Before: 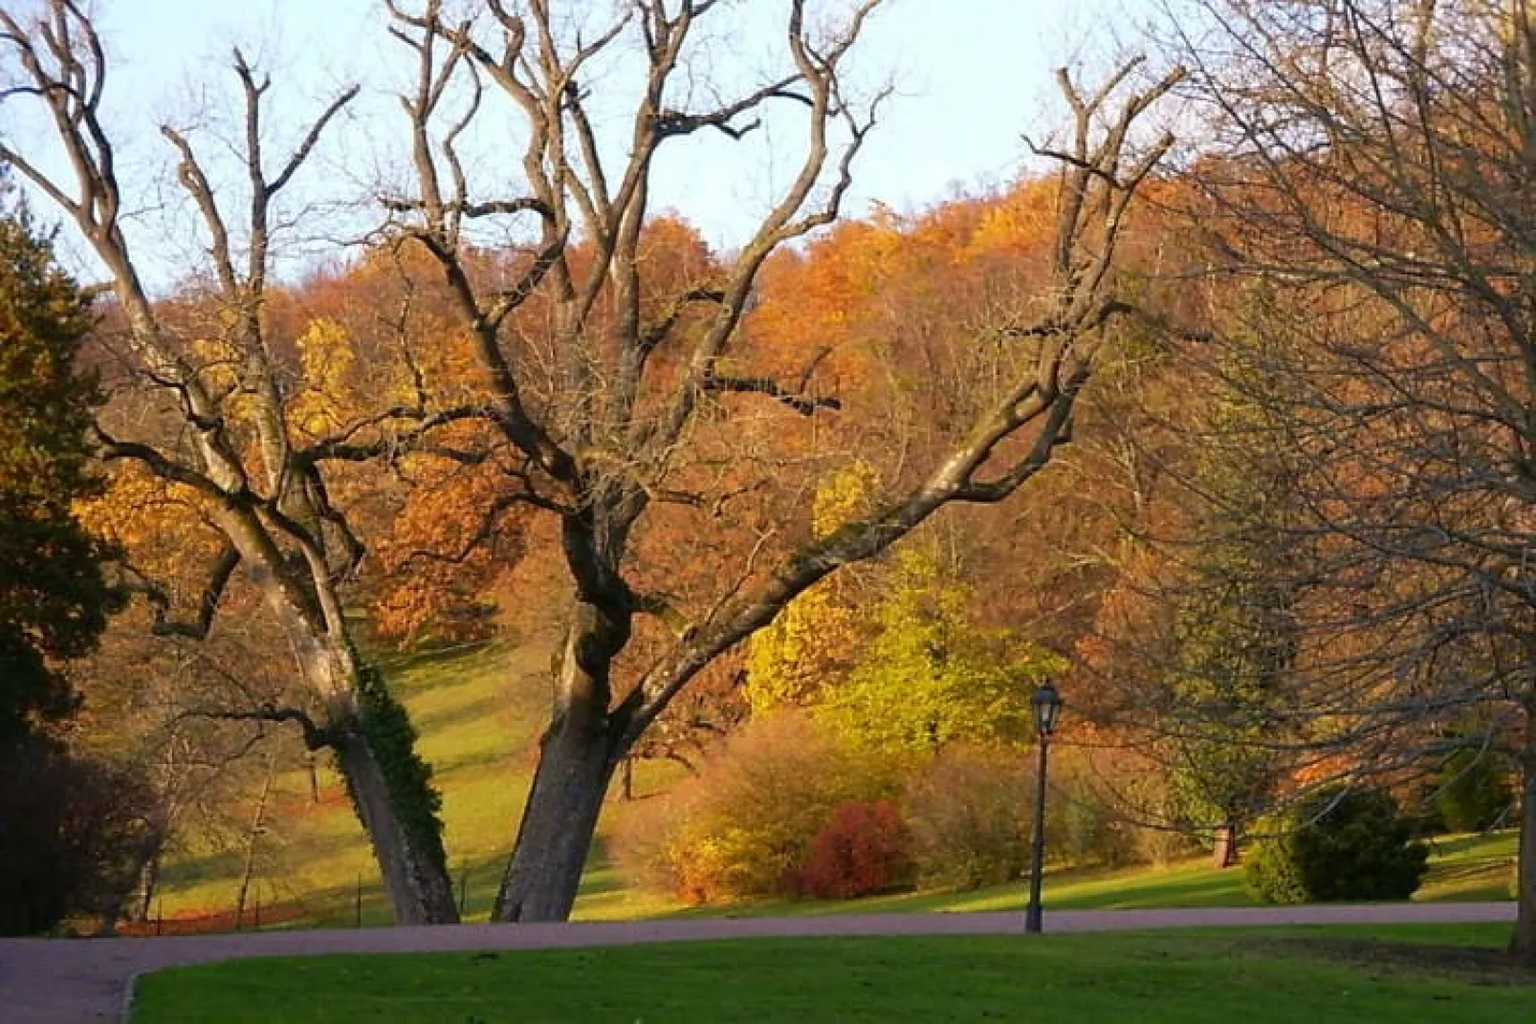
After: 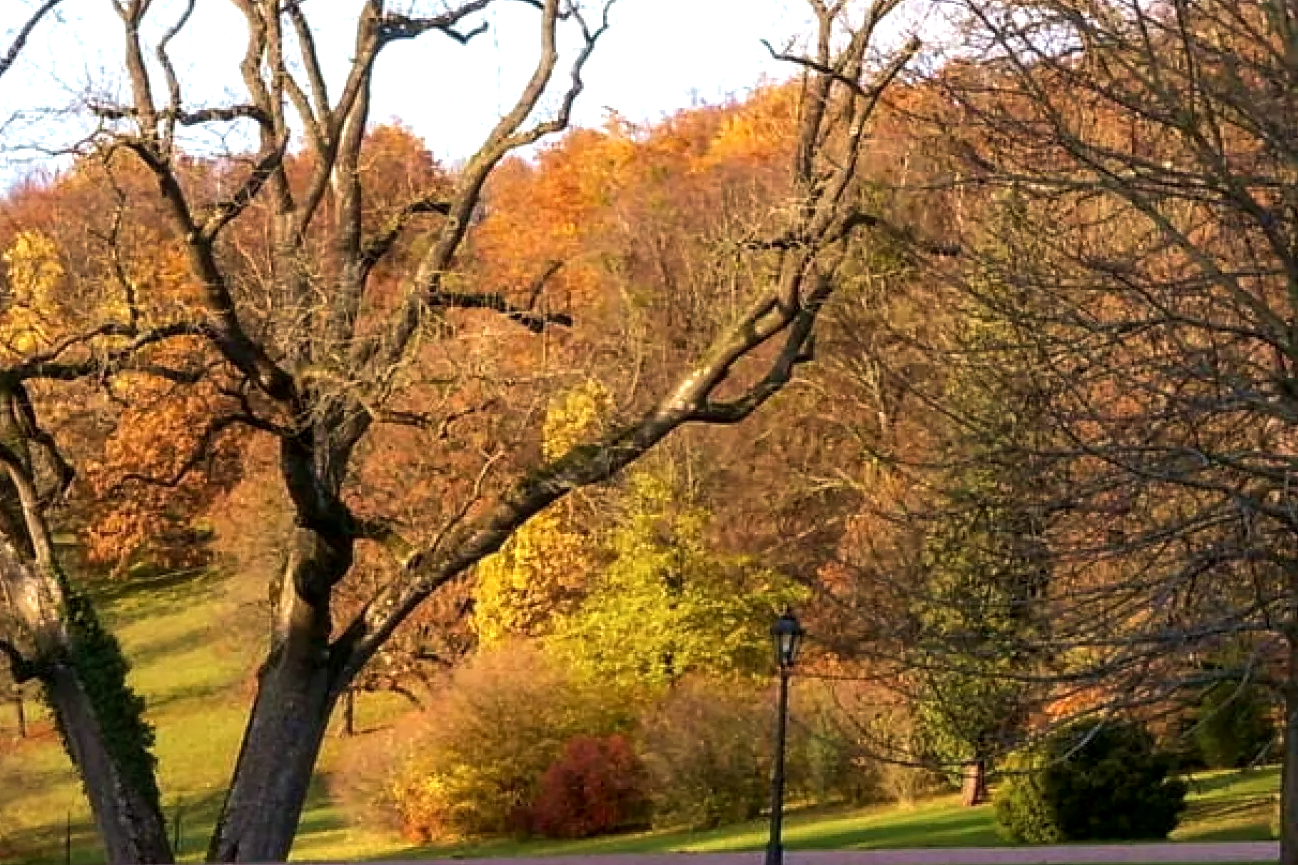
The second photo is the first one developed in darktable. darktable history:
grain: coarseness 0.81 ISO, strength 1.34%, mid-tones bias 0%
tone equalizer: -8 EV -0.417 EV, -7 EV -0.389 EV, -6 EV -0.333 EV, -5 EV -0.222 EV, -3 EV 0.222 EV, -2 EV 0.333 EV, -1 EV 0.389 EV, +0 EV 0.417 EV, edges refinement/feathering 500, mask exposure compensation -1.57 EV, preserve details no
velvia: on, module defaults
local contrast: on, module defaults
crop: left 19.159%, top 9.58%, bottom 9.58%
